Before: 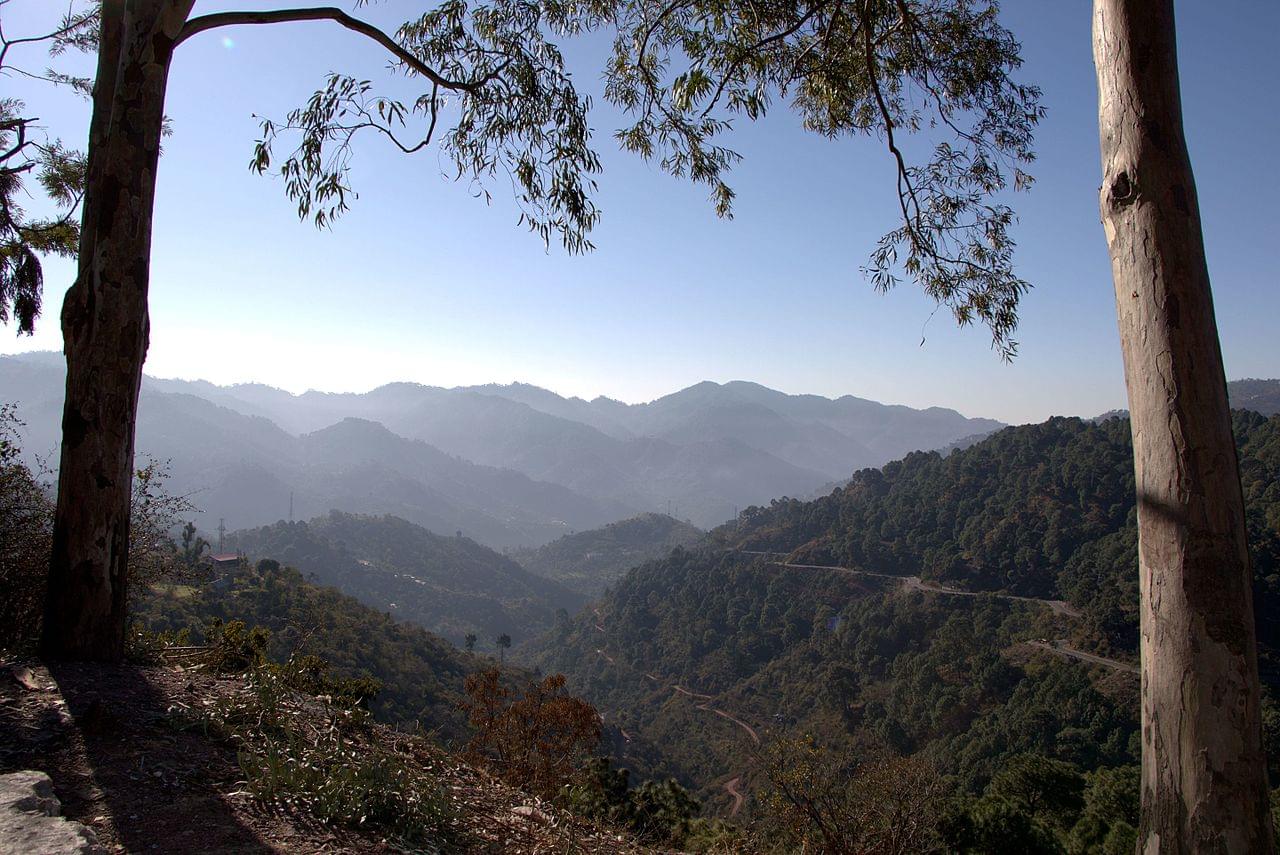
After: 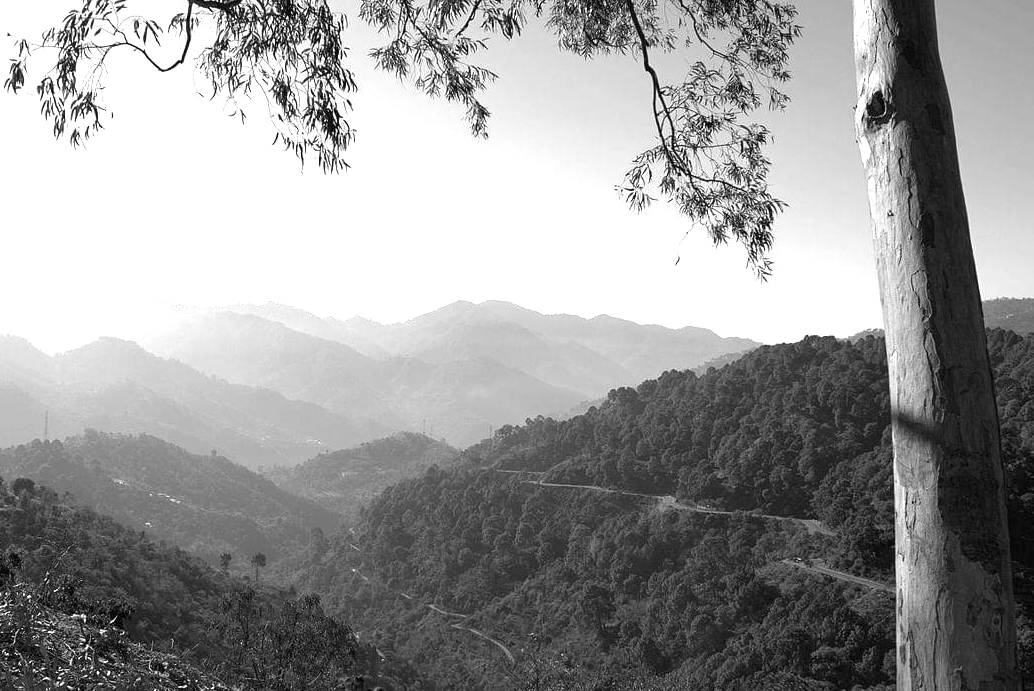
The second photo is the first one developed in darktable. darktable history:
monochrome: on, module defaults
crop: left 19.159%, top 9.58%, bottom 9.58%
exposure: black level correction 0, exposure 1.1 EV, compensate exposure bias true, compensate highlight preservation false
